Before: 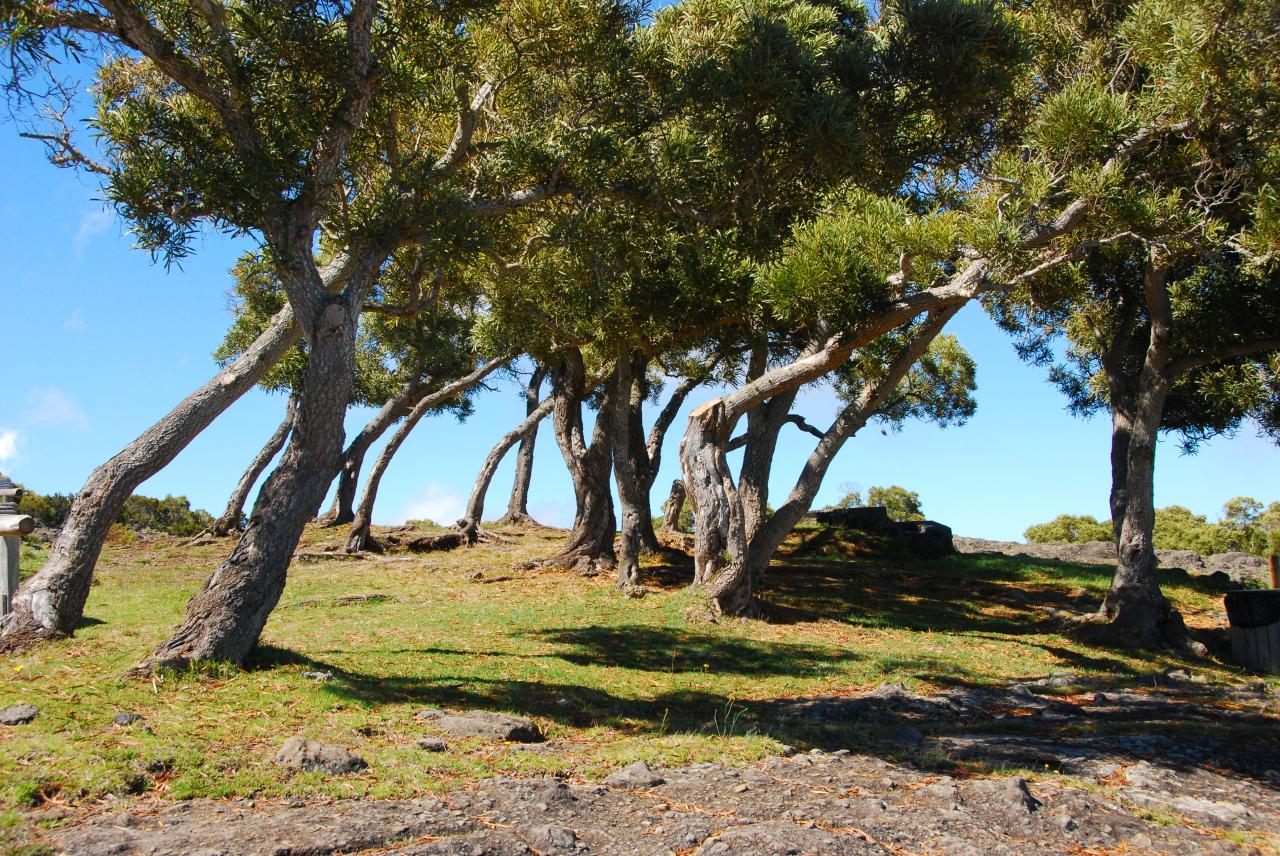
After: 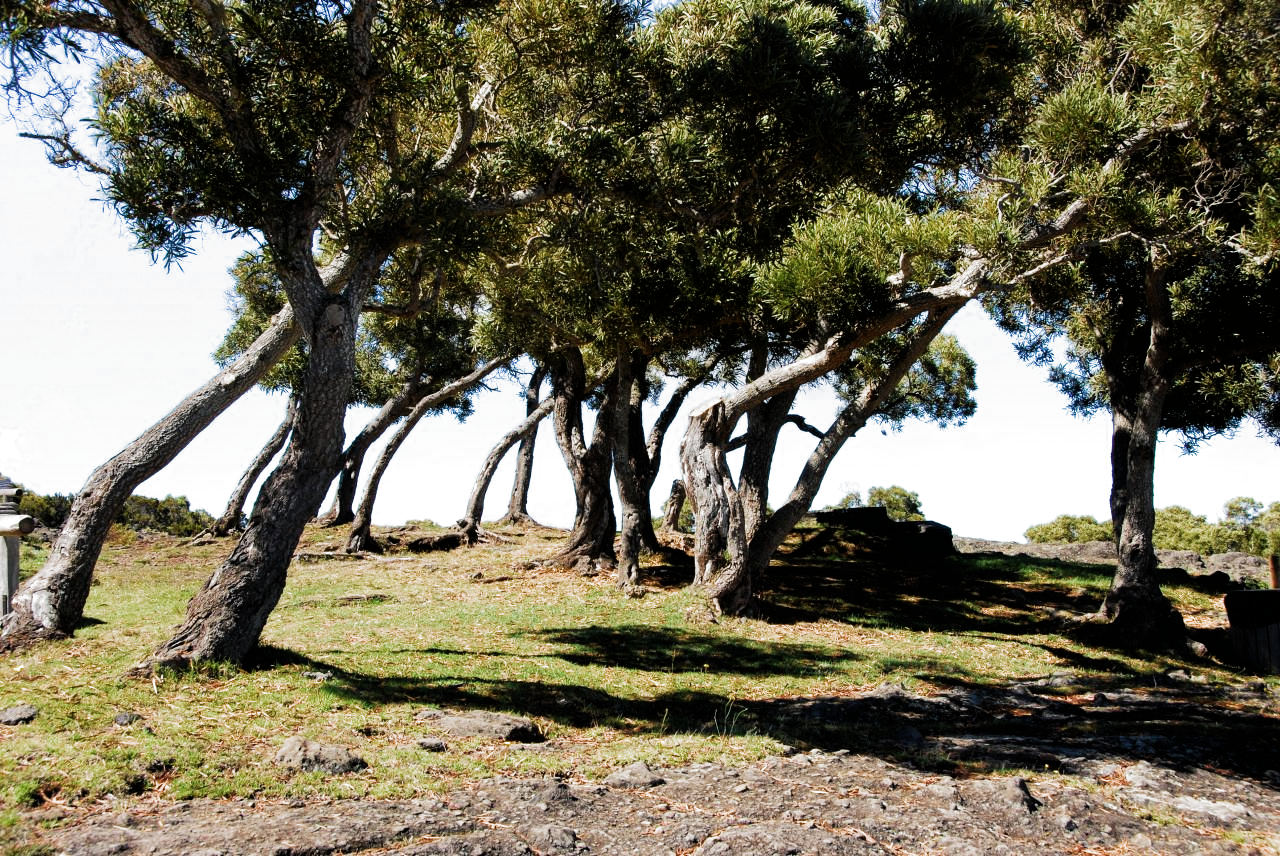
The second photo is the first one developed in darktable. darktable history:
filmic rgb: black relative exposure -8.2 EV, white relative exposure 2.2 EV, target white luminance 99.903%, hardness 7.07, latitude 75.06%, contrast 1.323, highlights saturation mix -1.8%, shadows ↔ highlights balance 30.51%, color science v5 (2021), contrast in shadows safe, contrast in highlights safe
